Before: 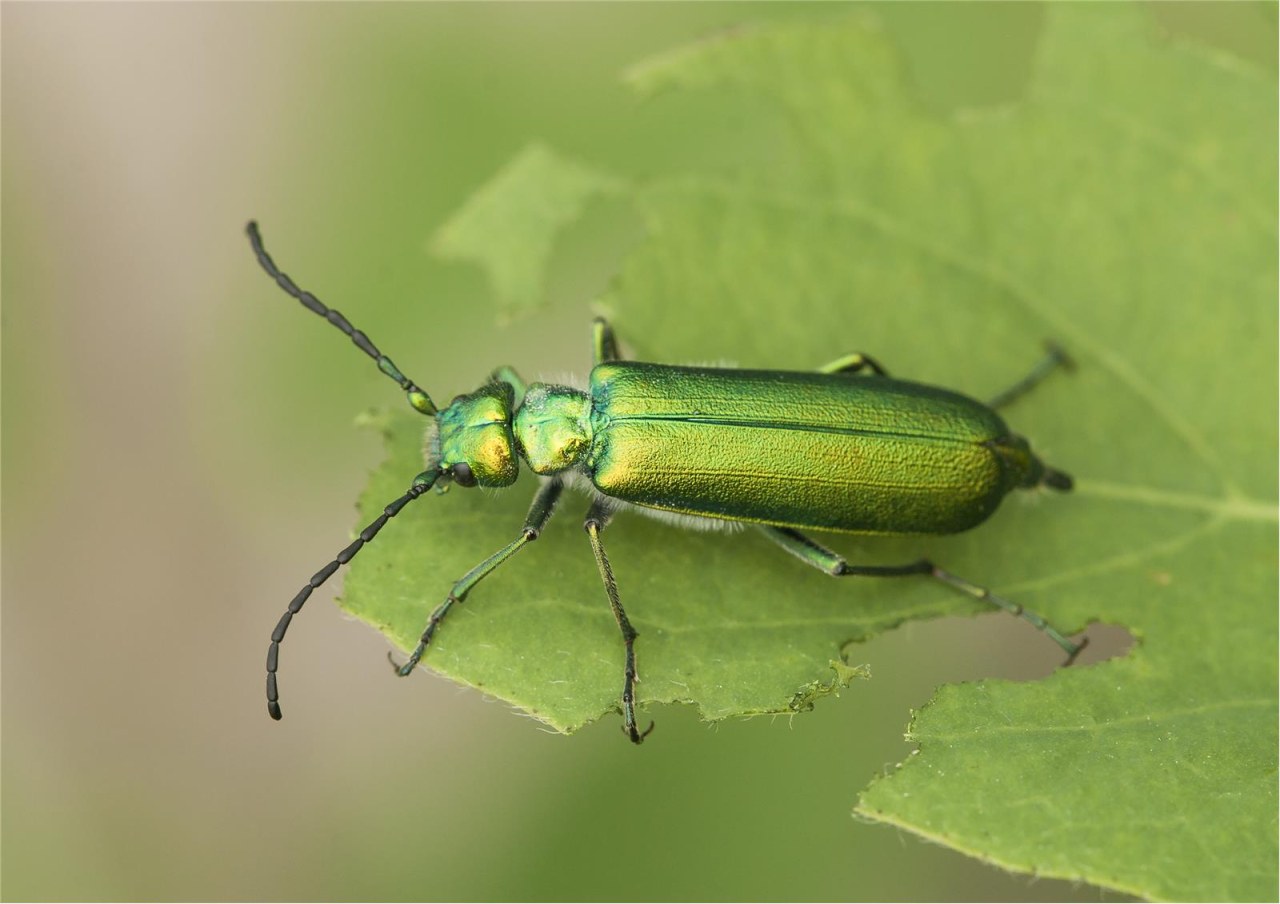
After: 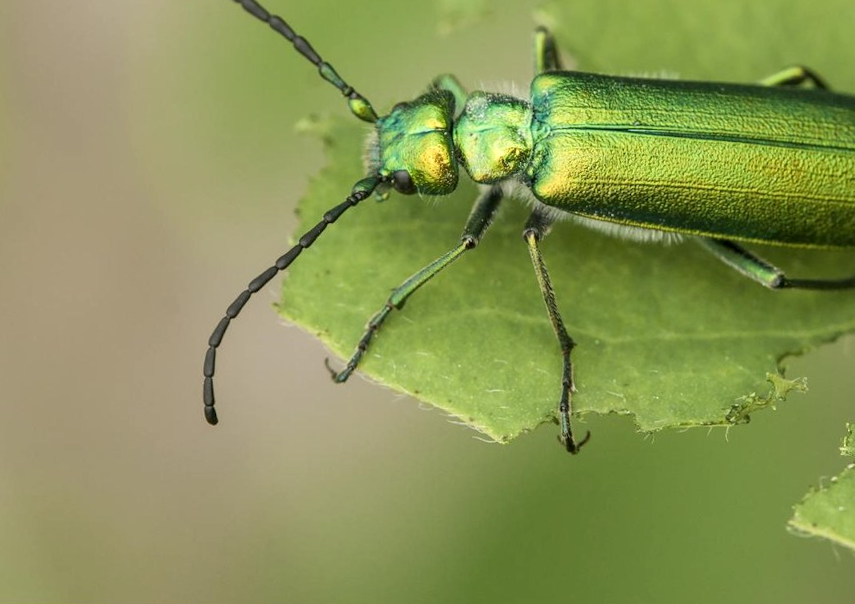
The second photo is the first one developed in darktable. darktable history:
local contrast: on, module defaults
crop and rotate: angle -0.82°, left 3.85%, top 31.828%, right 27.992%
